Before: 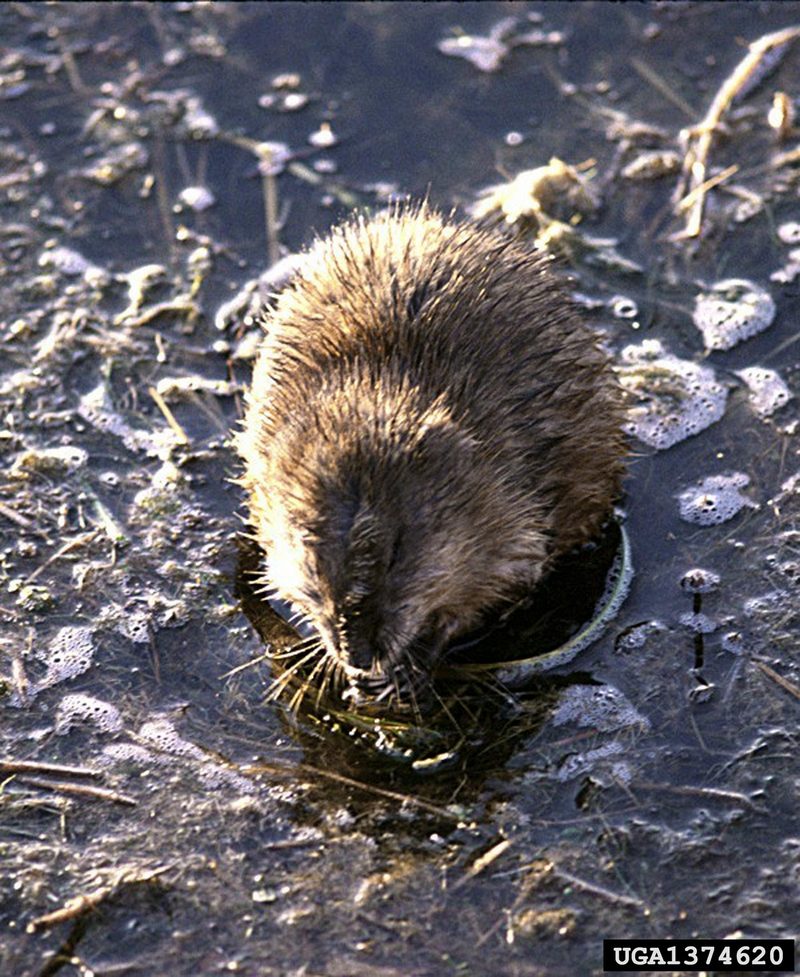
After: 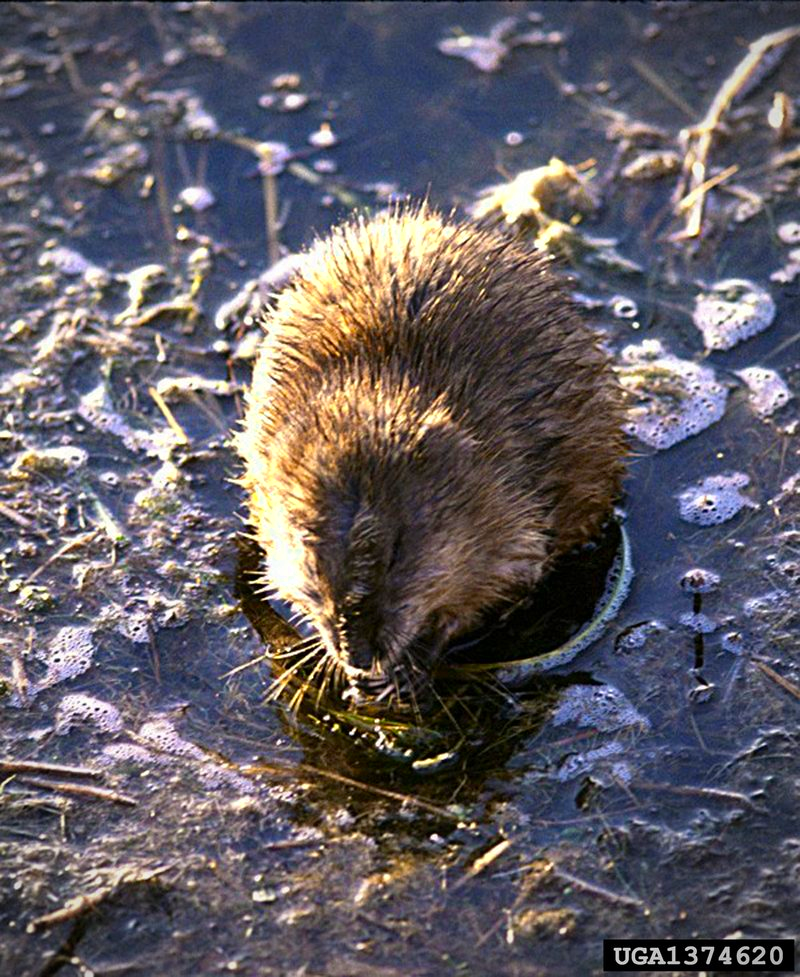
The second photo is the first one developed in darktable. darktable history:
contrast brightness saturation: saturation 0.483
color zones: curves: ch0 [(0.004, 0.305) (0.261, 0.623) (0.389, 0.399) (0.708, 0.571) (0.947, 0.34)]; ch1 [(0.025, 0.645) (0.229, 0.584) (0.326, 0.551) (0.484, 0.262) (0.757, 0.643)], mix -62.14%
vignetting: fall-off start 79.8%
